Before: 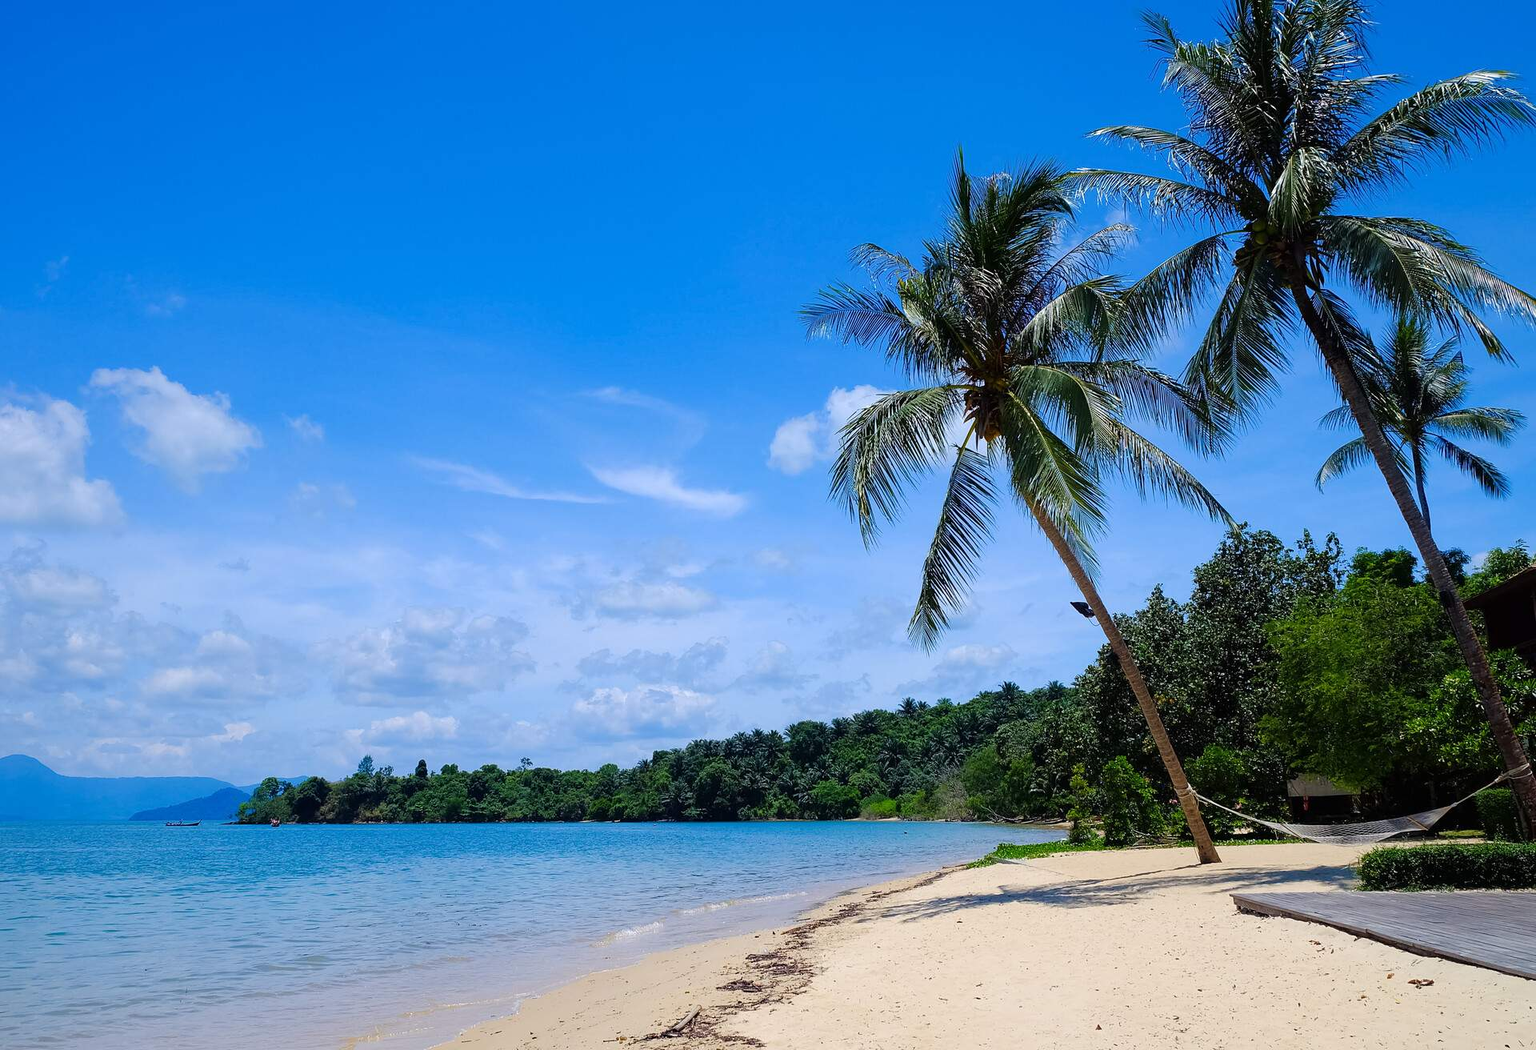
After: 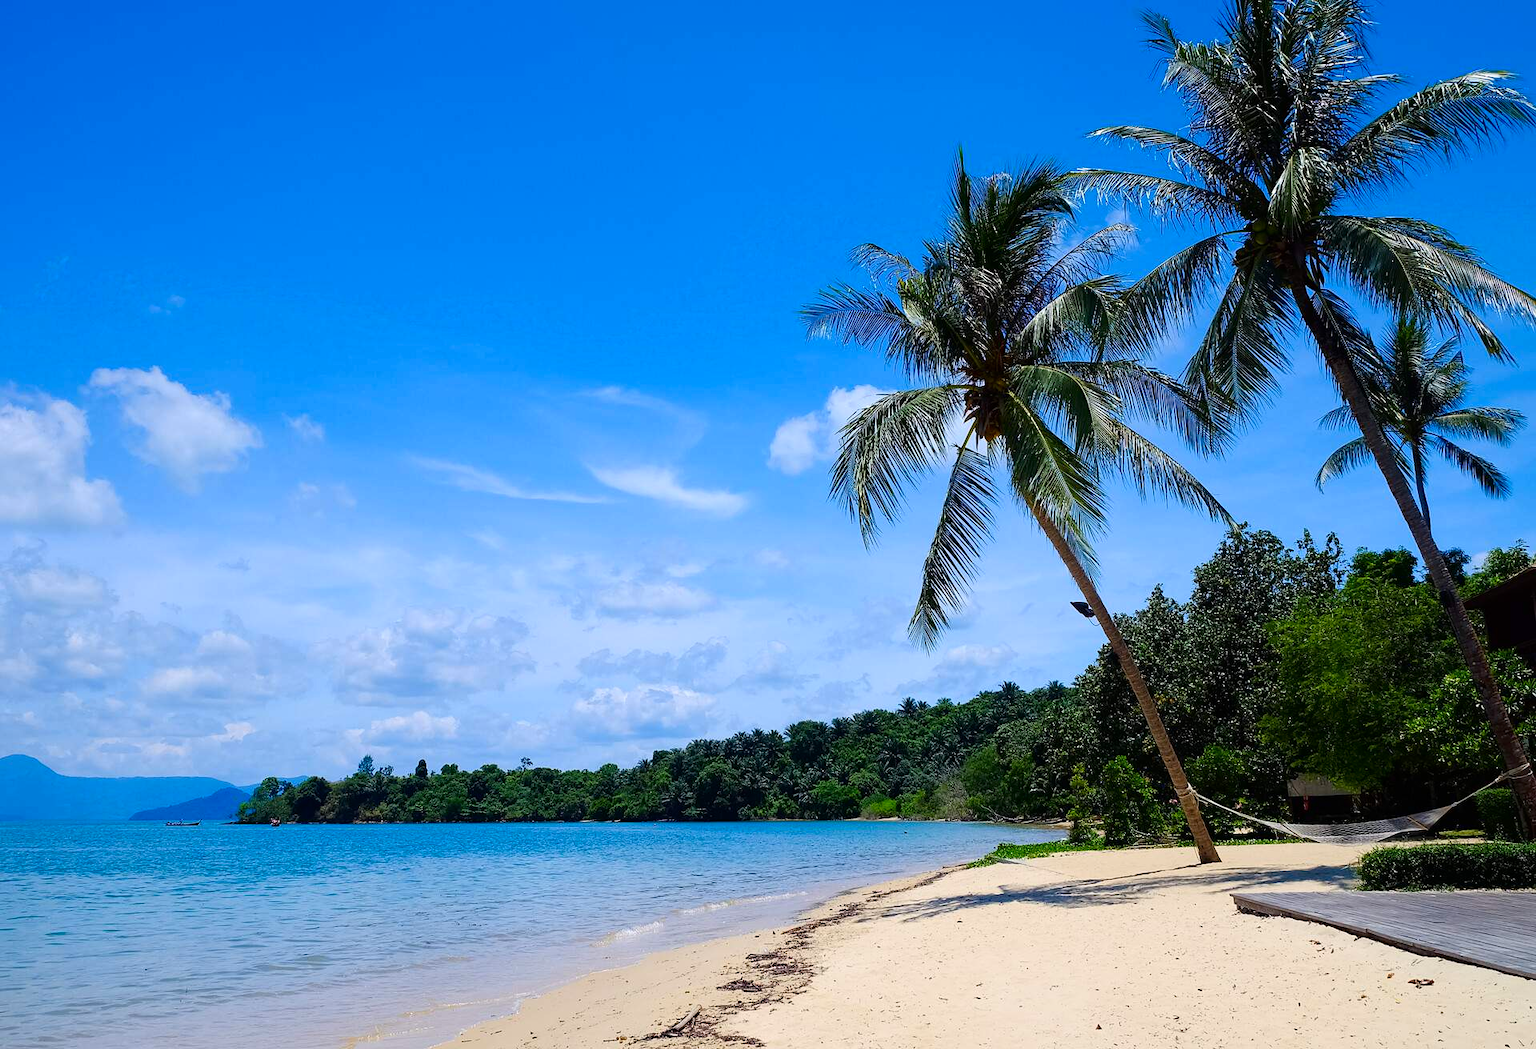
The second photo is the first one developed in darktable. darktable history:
contrast brightness saturation: contrast 0.147, brightness -0.01, saturation 0.096
